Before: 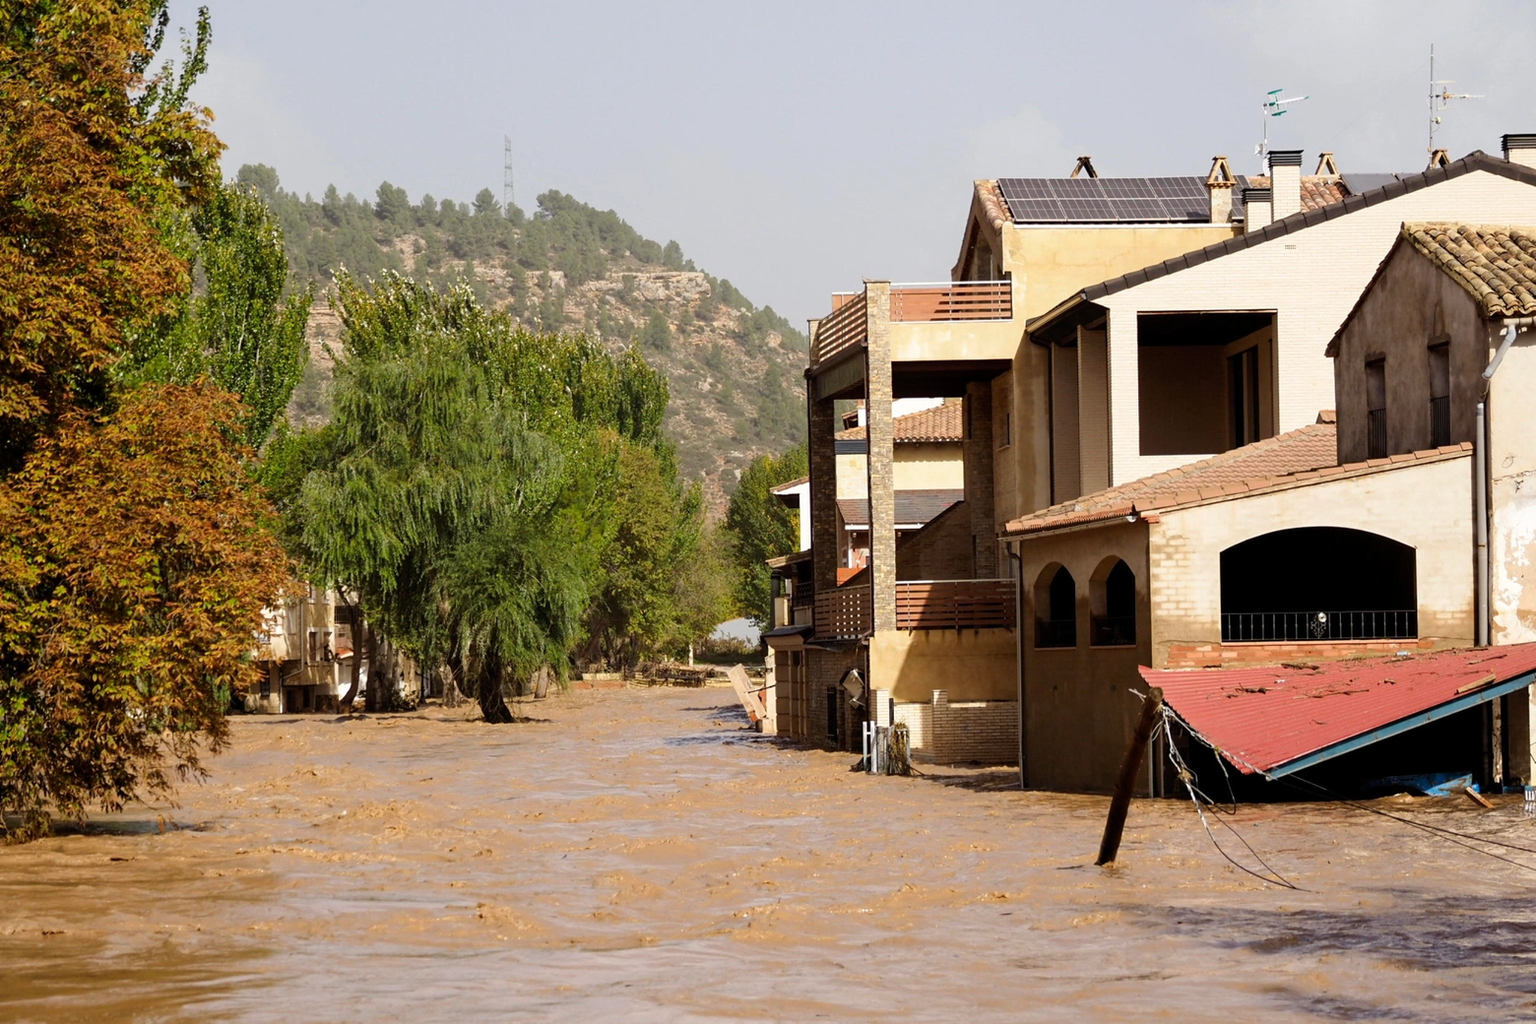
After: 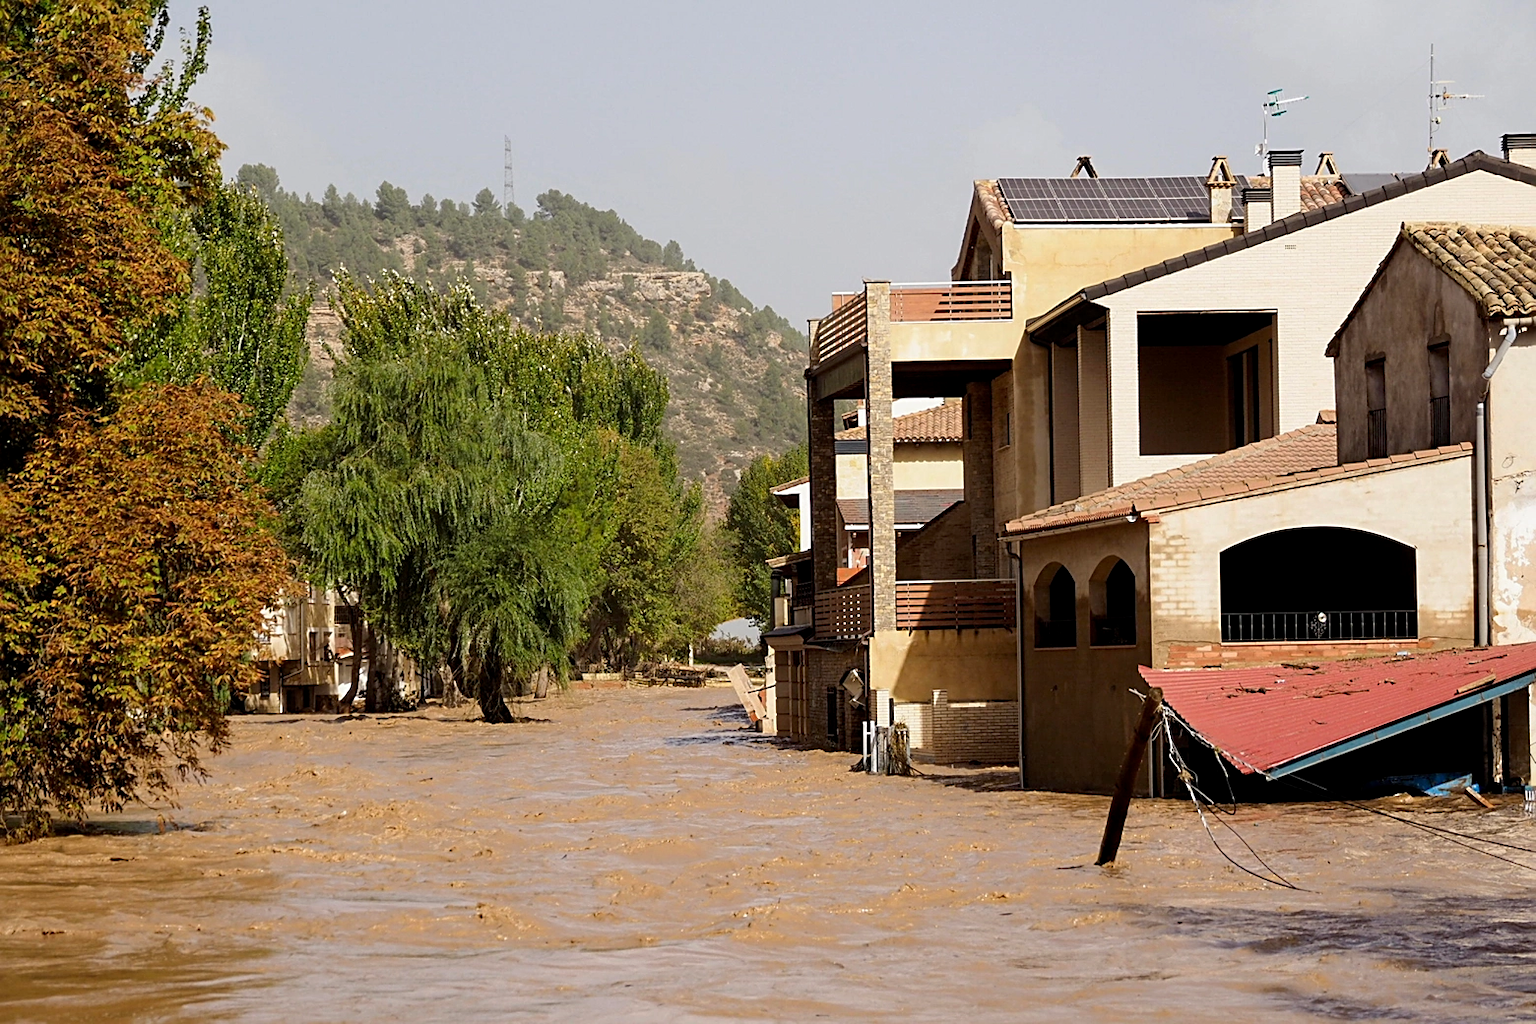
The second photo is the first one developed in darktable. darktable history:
exposure: black level correction 0.002, exposure -0.102 EV, compensate exposure bias true, compensate highlight preservation false
sharpen: on, module defaults
